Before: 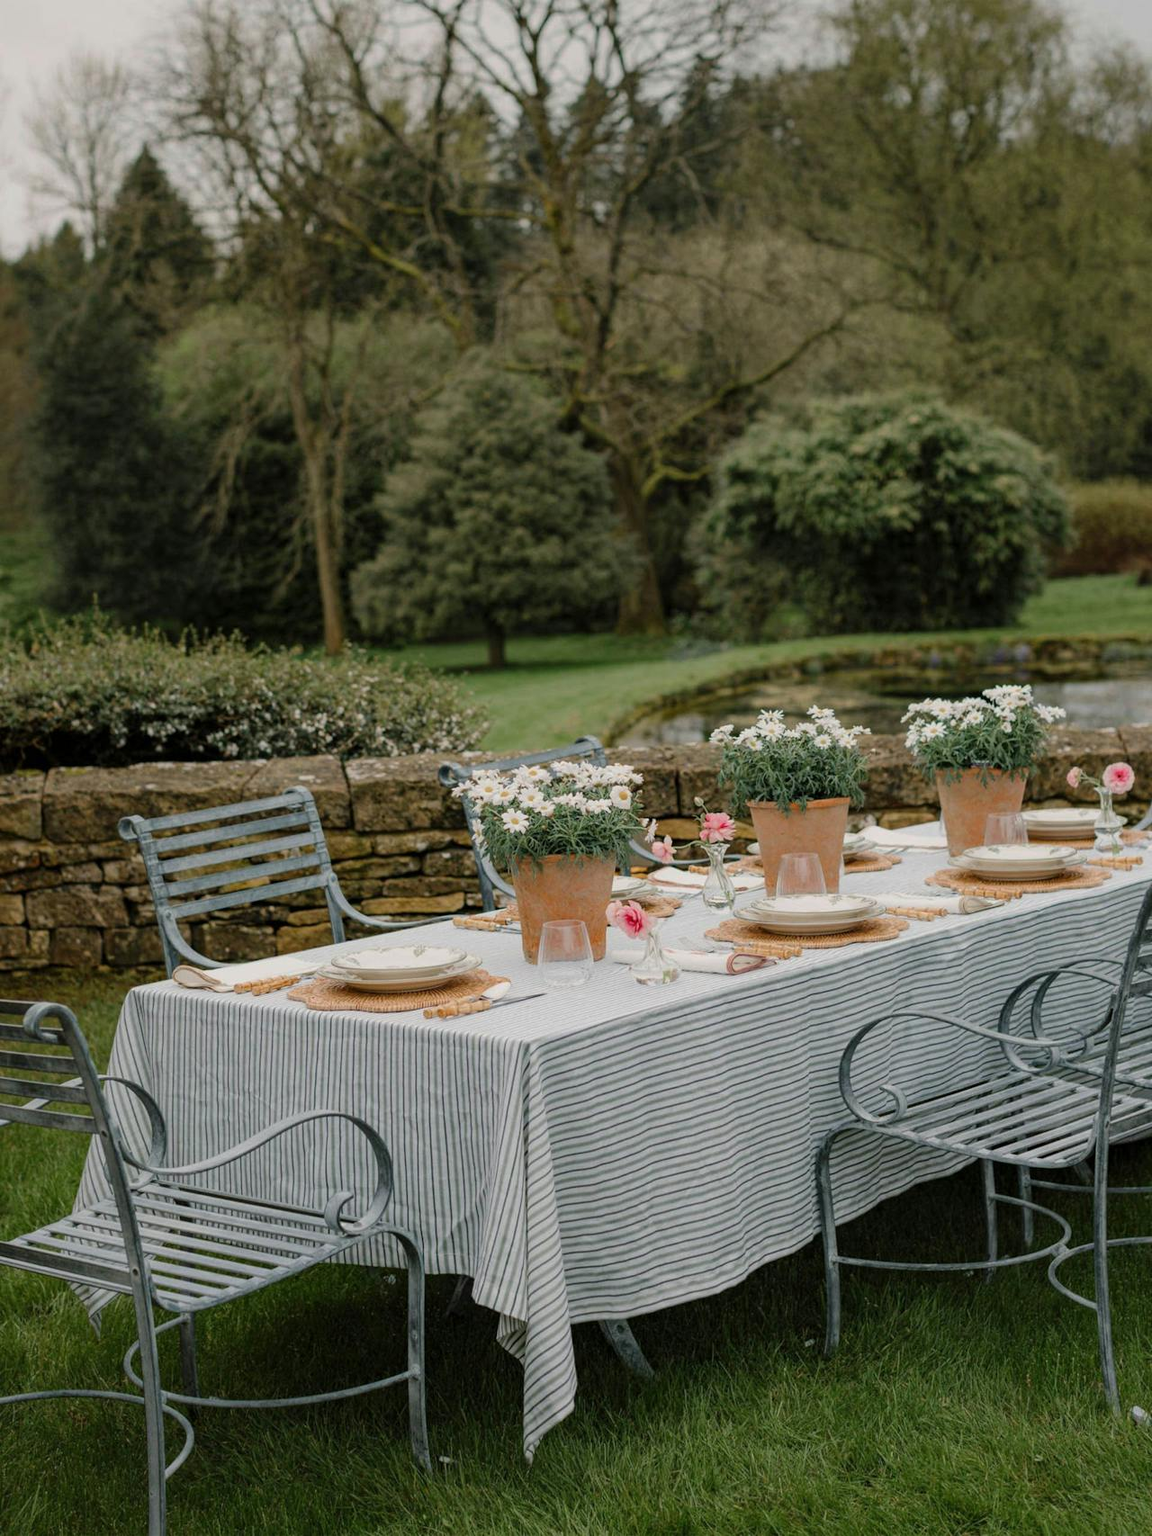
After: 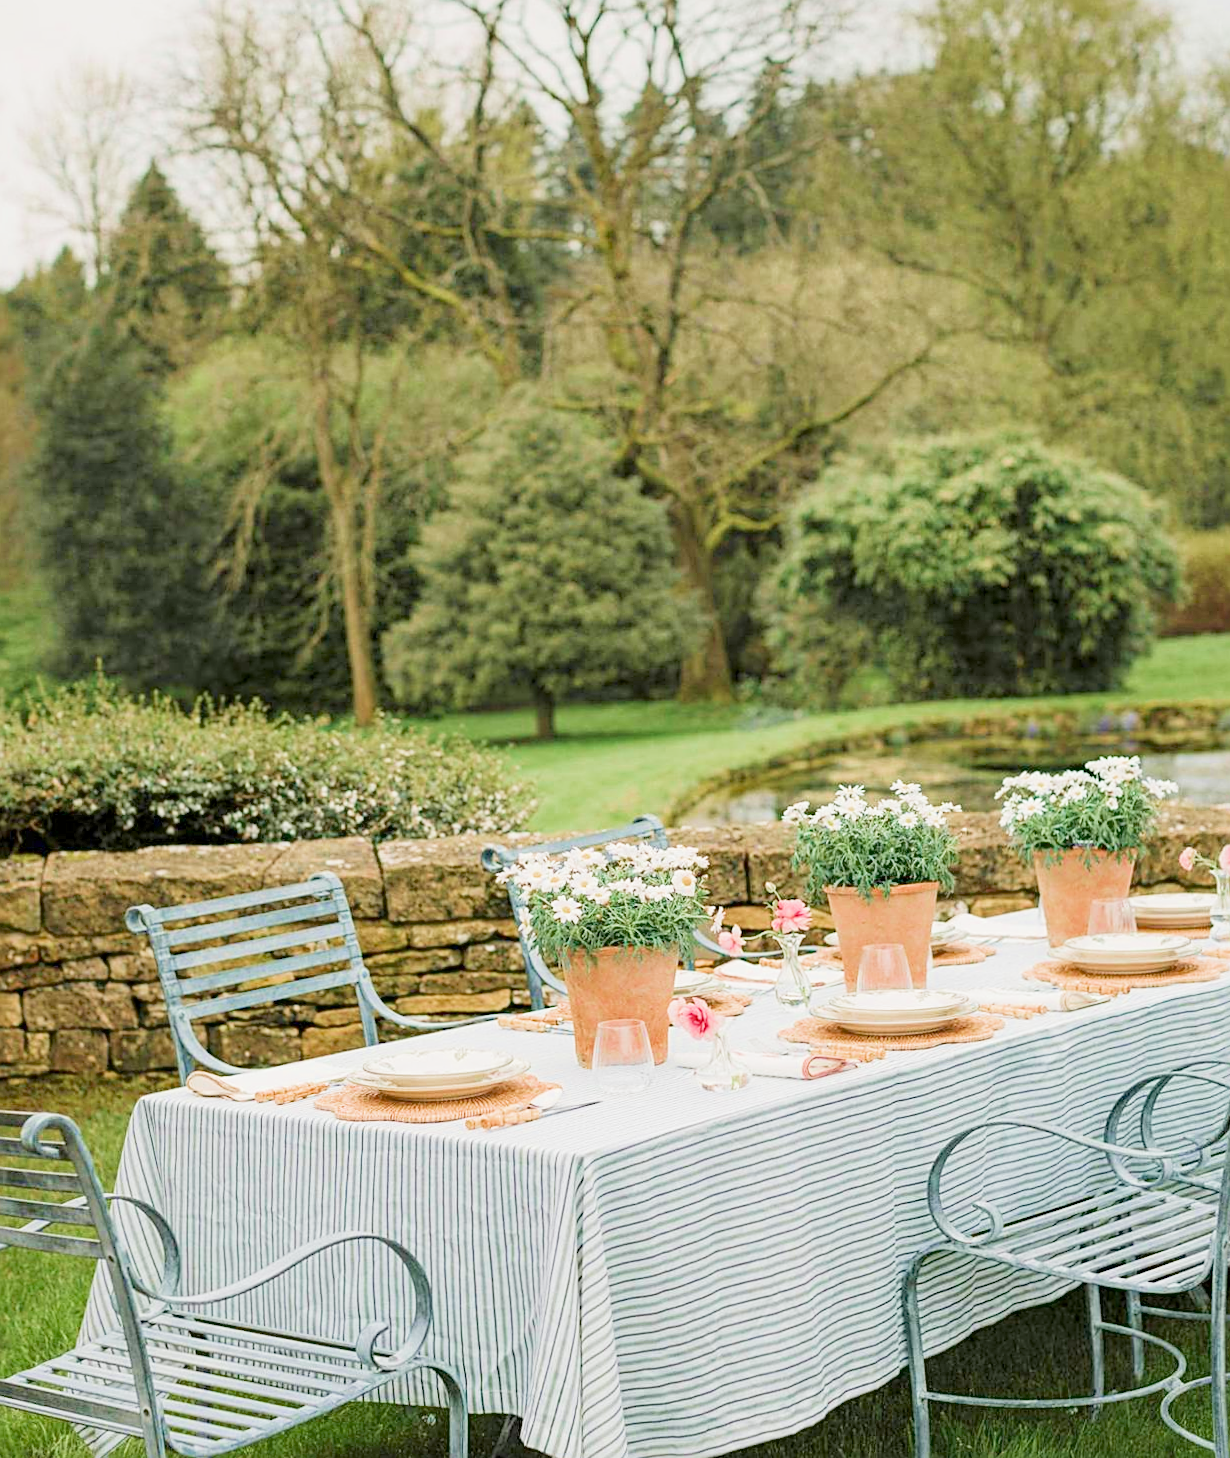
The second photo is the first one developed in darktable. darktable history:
velvia: on, module defaults
filmic rgb: middle gray luminance 4.29%, black relative exposure -13 EV, white relative exposure 5 EV, threshold 6 EV, target black luminance 0%, hardness 5.19, latitude 59.69%, contrast 0.767, highlights saturation mix 5%, shadows ↔ highlights balance 25.95%, add noise in highlights 0, color science v3 (2019), use custom middle-gray values true, iterations of high-quality reconstruction 0, contrast in highlights soft, enable highlight reconstruction true
sharpen: on, module defaults
crop and rotate: angle 0.2°, left 0.275%, right 3.127%, bottom 14.18%
